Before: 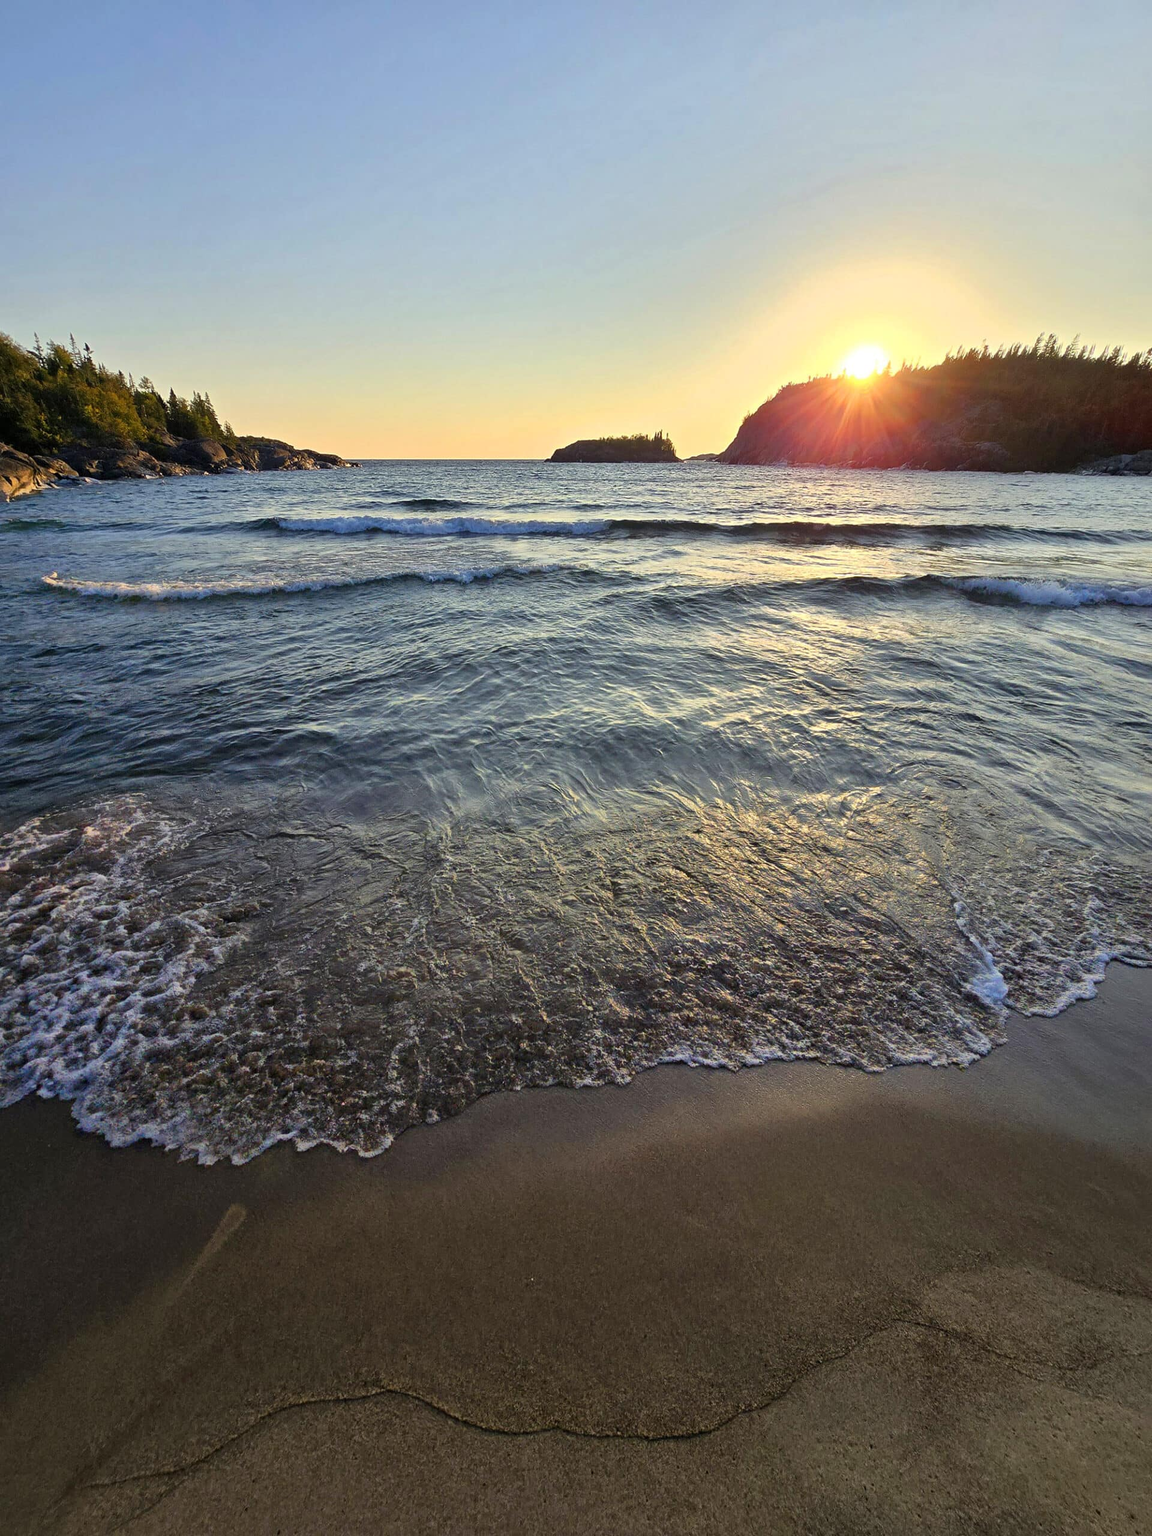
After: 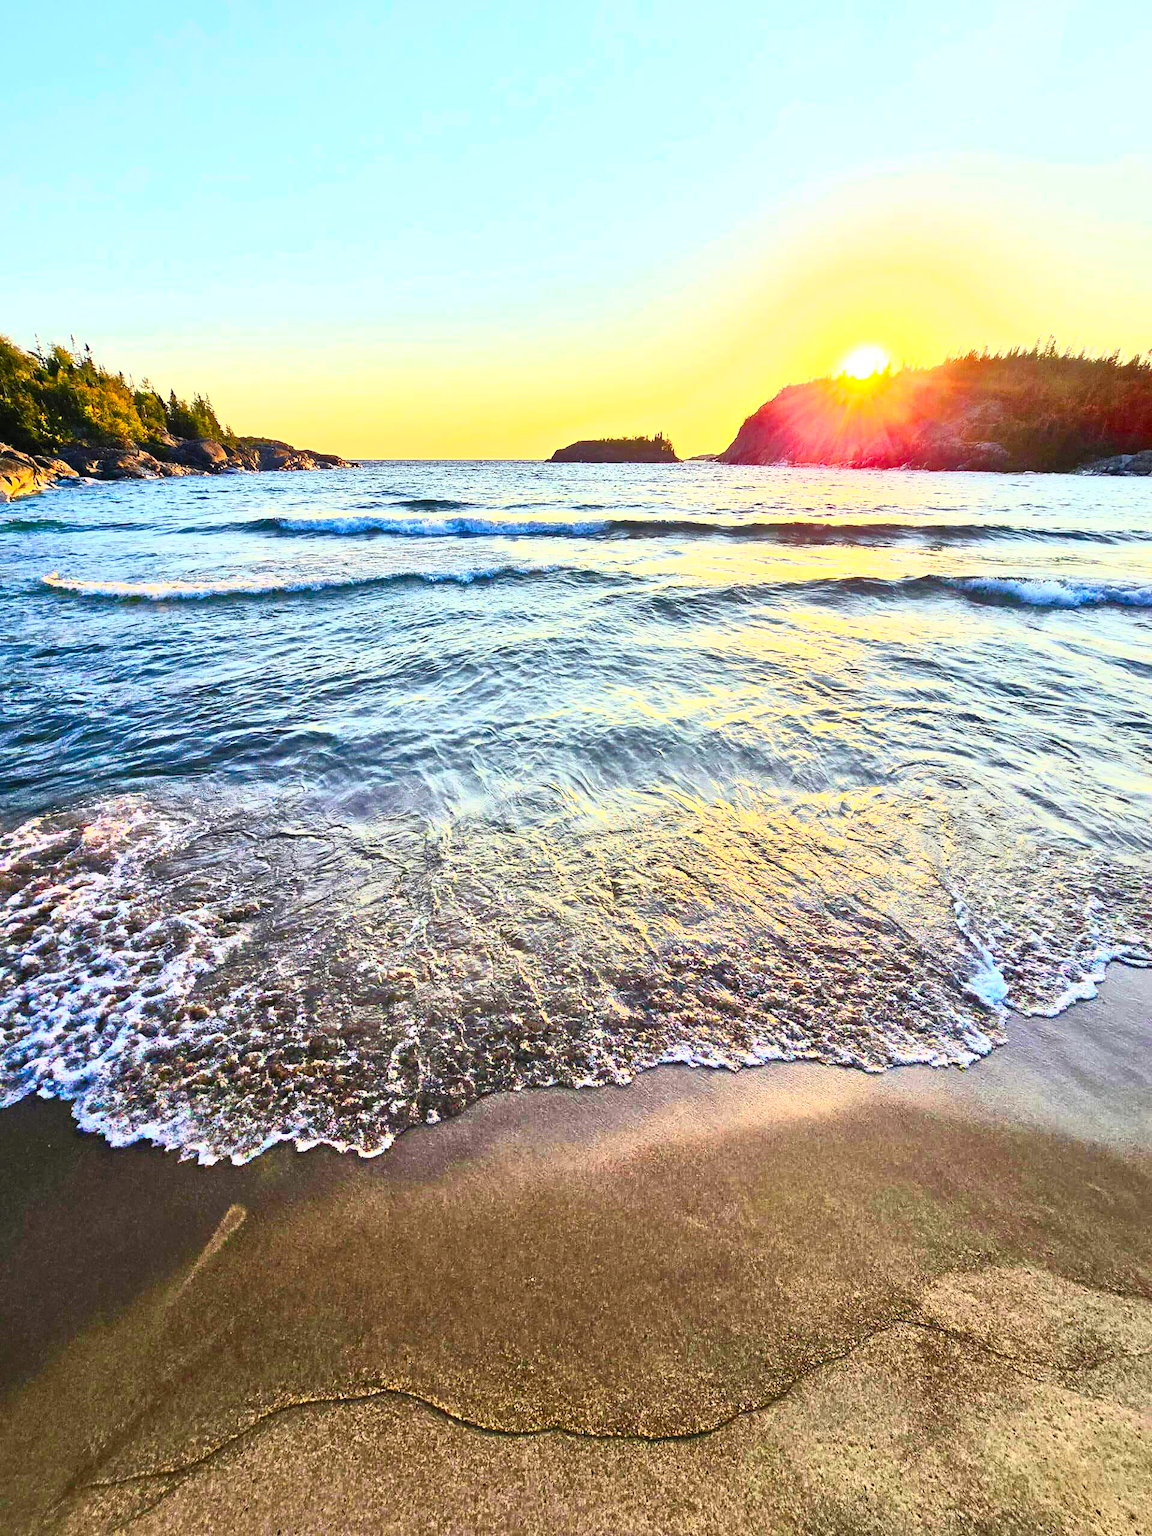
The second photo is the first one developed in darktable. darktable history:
tone equalizer: -7 EV 0.149 EV, -6 EV 0.6 EV, -5 EV 1.14 EV, -4 EV 1.34 EV, -3 EV 1.17 EV, -2 EV 0.6 EV, -1 EV 0.158 EV
contrast brightness saturation: contrast 0.848, brightness 0.598, saturation 0.6
